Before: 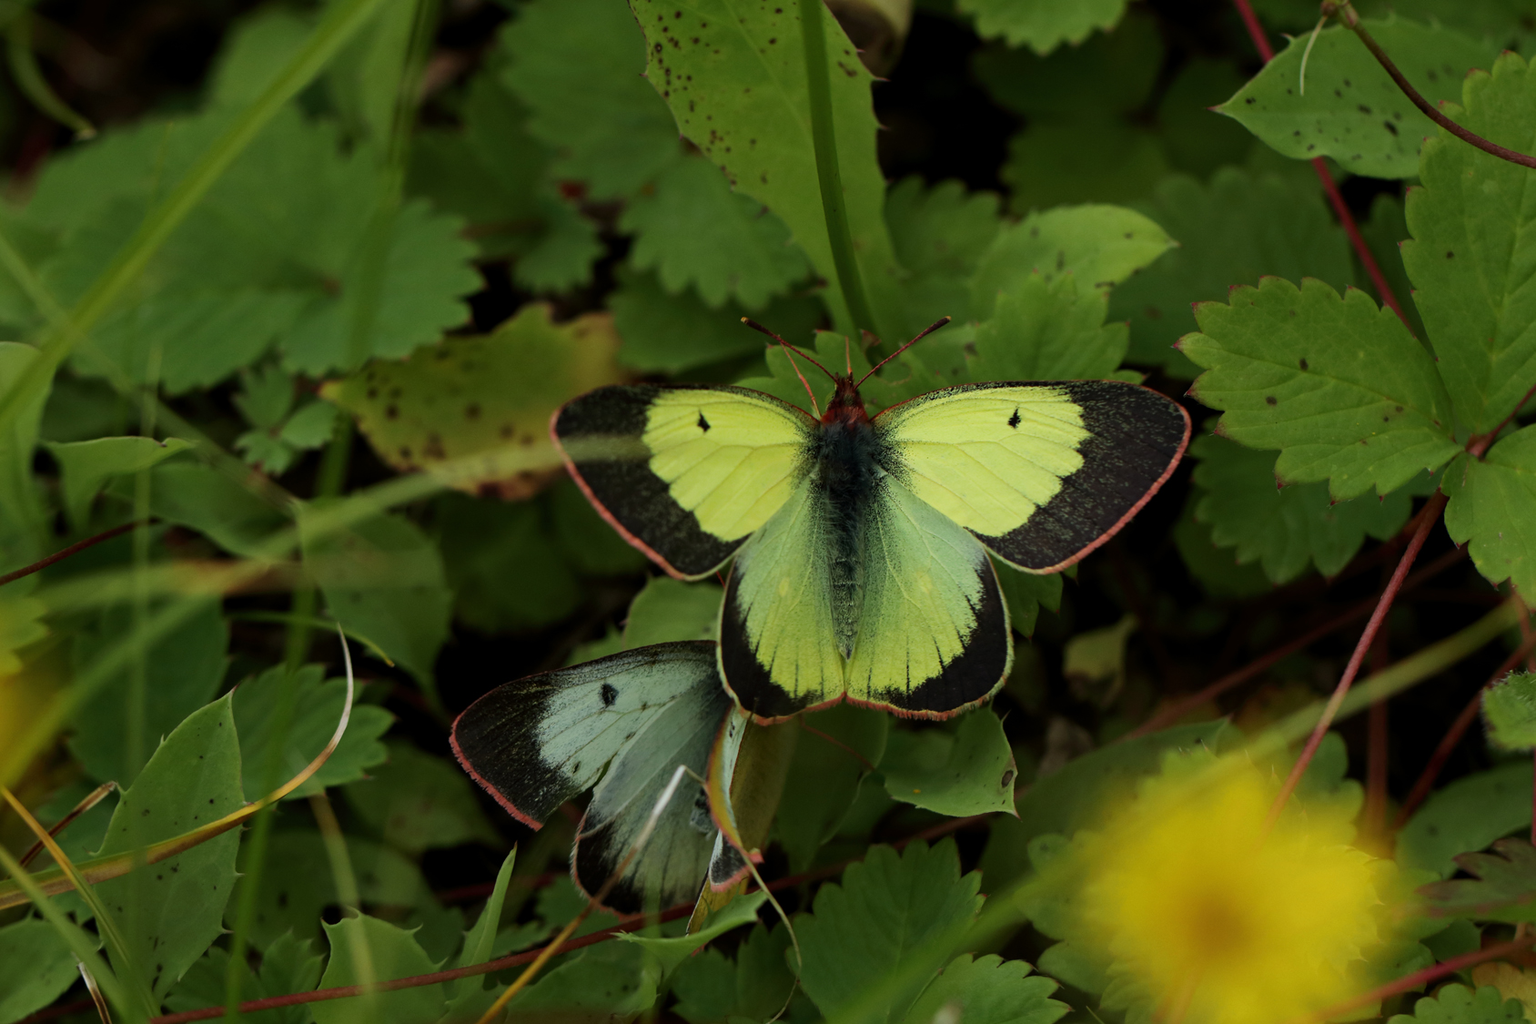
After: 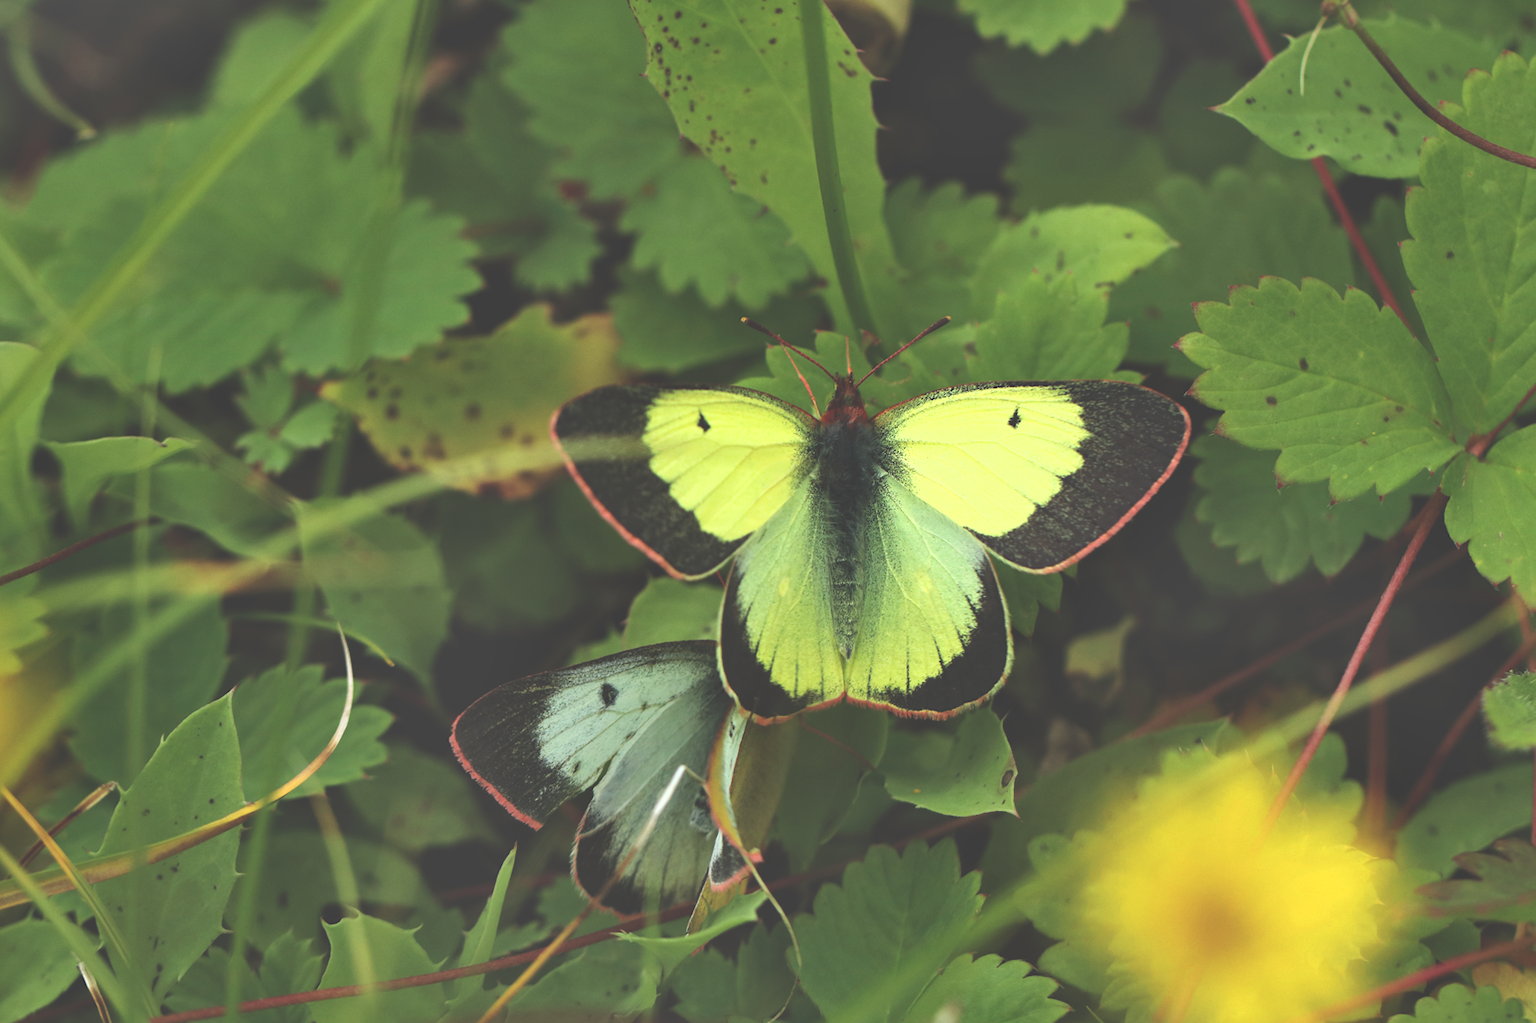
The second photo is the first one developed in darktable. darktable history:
exposure: black level correction -0.026, exposure -0.118 EV, compensate exposure bias true, compensate highlight preservation false
shadows and highlights: shadows 75.04, highlights -23.13, highlights color adjustment 56.62%, soften with gaussian
